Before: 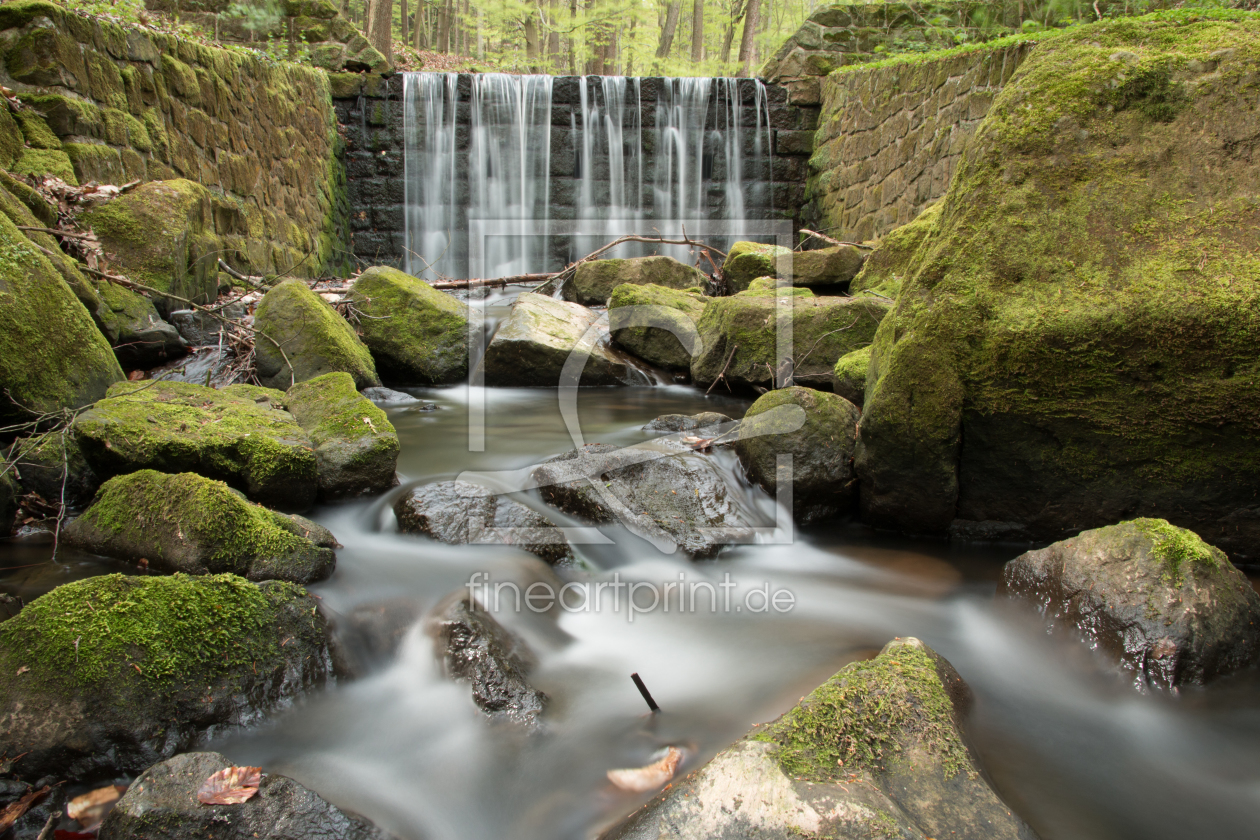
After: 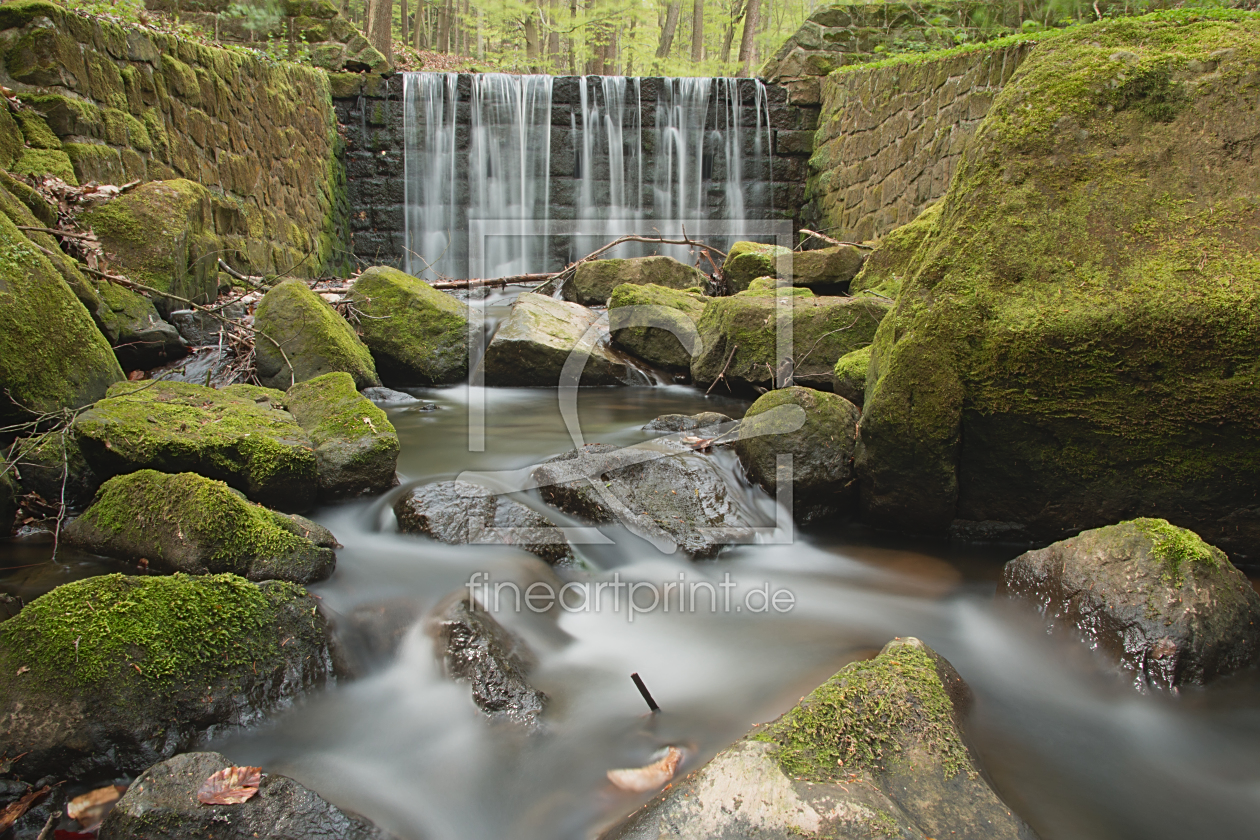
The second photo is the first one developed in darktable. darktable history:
sharpen: on, module defaults
local contrast: highlights 68%, shadows 66%, detail 80%, midtone range 0.321
